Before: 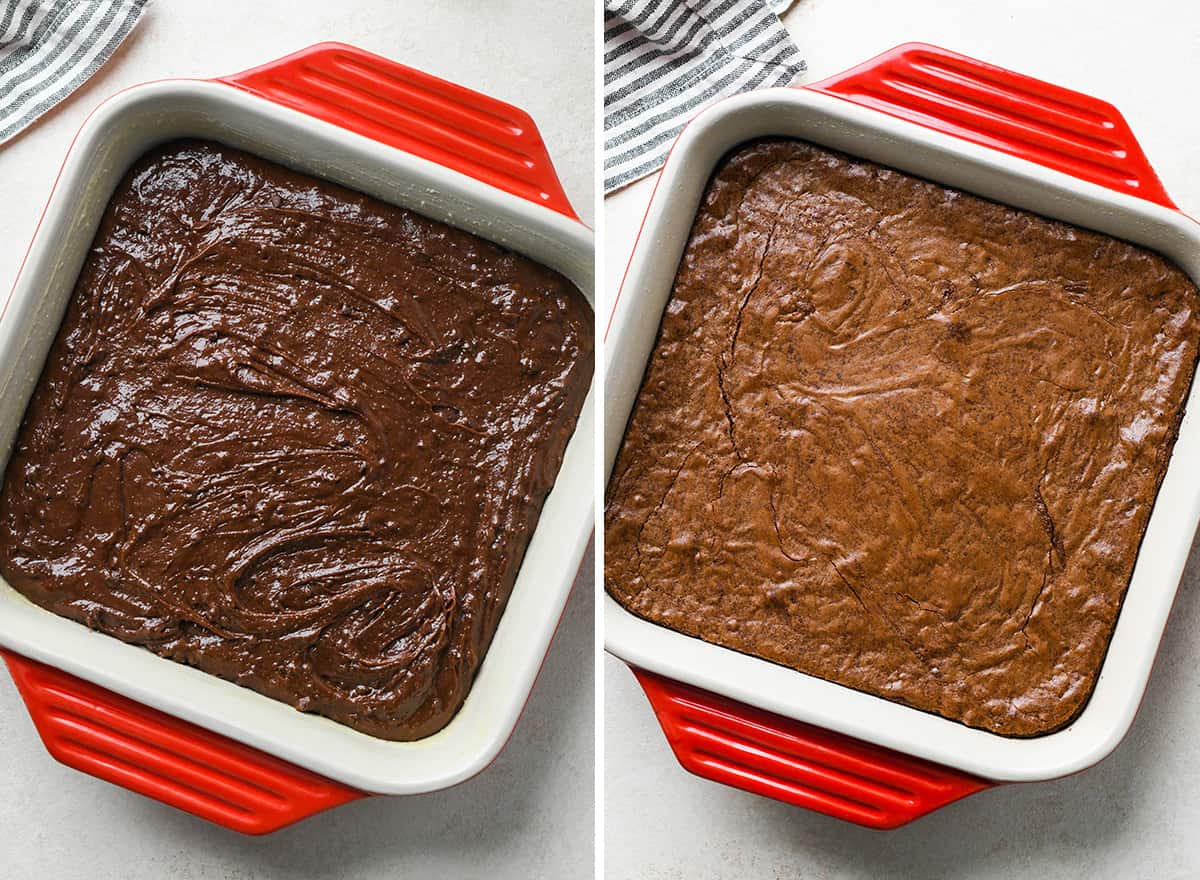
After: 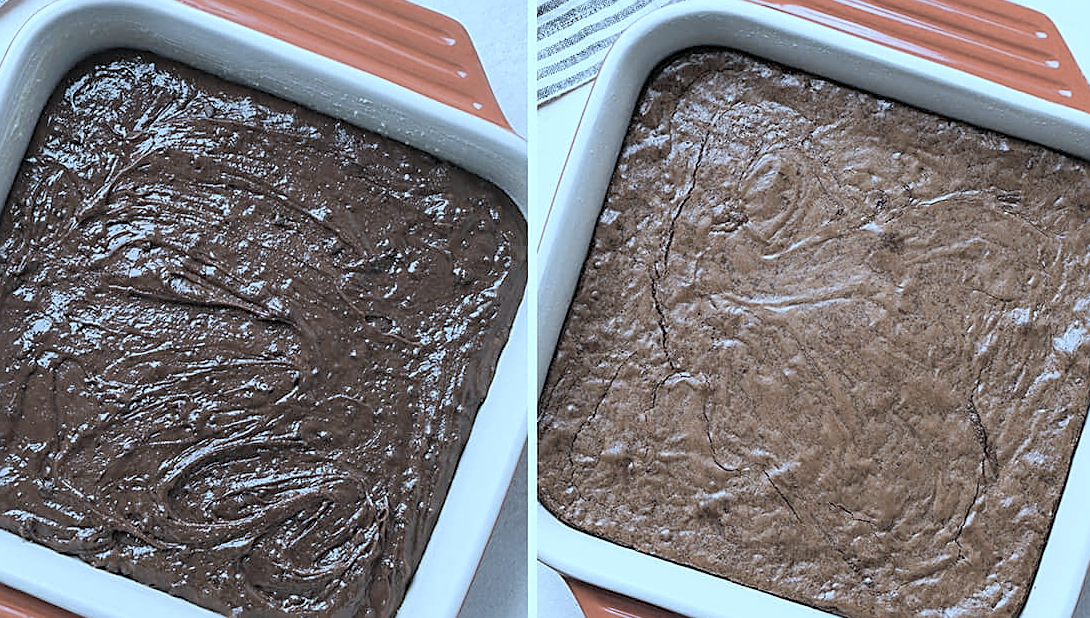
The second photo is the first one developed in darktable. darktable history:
crop: left 5.596%, top 10.314%, right 3.534%, bottom 19.395%
color correction: highlights a* -9.35, highlights b* -23.15
color contrast: green-magenta contrast 0.8, blue-yellow contrast 1.1, unbound 0
exposure: exposure -0.157 EV, compensate highlight preservation false
sharpen: on, module defaults
contrast brightness saturation: brightness 0.18, saturation -0.5
